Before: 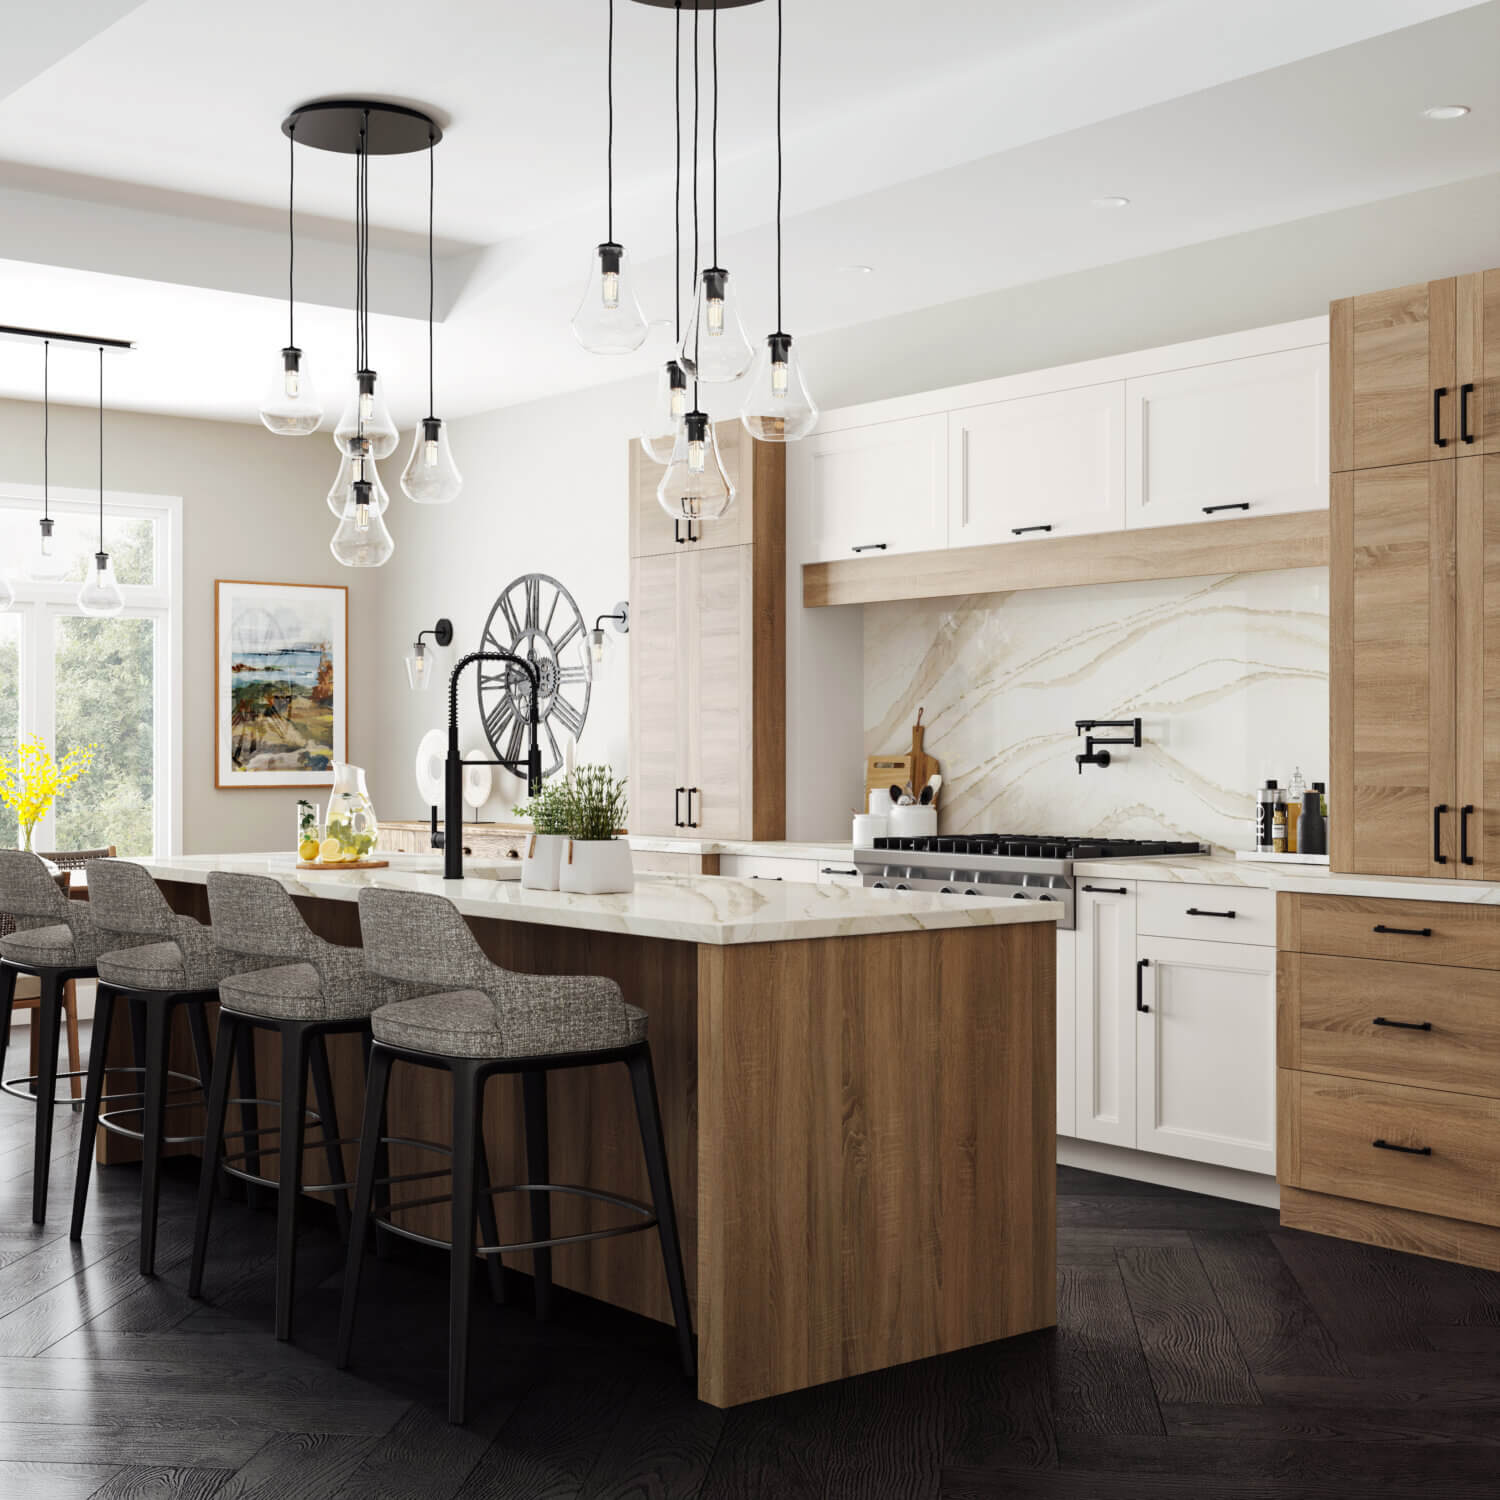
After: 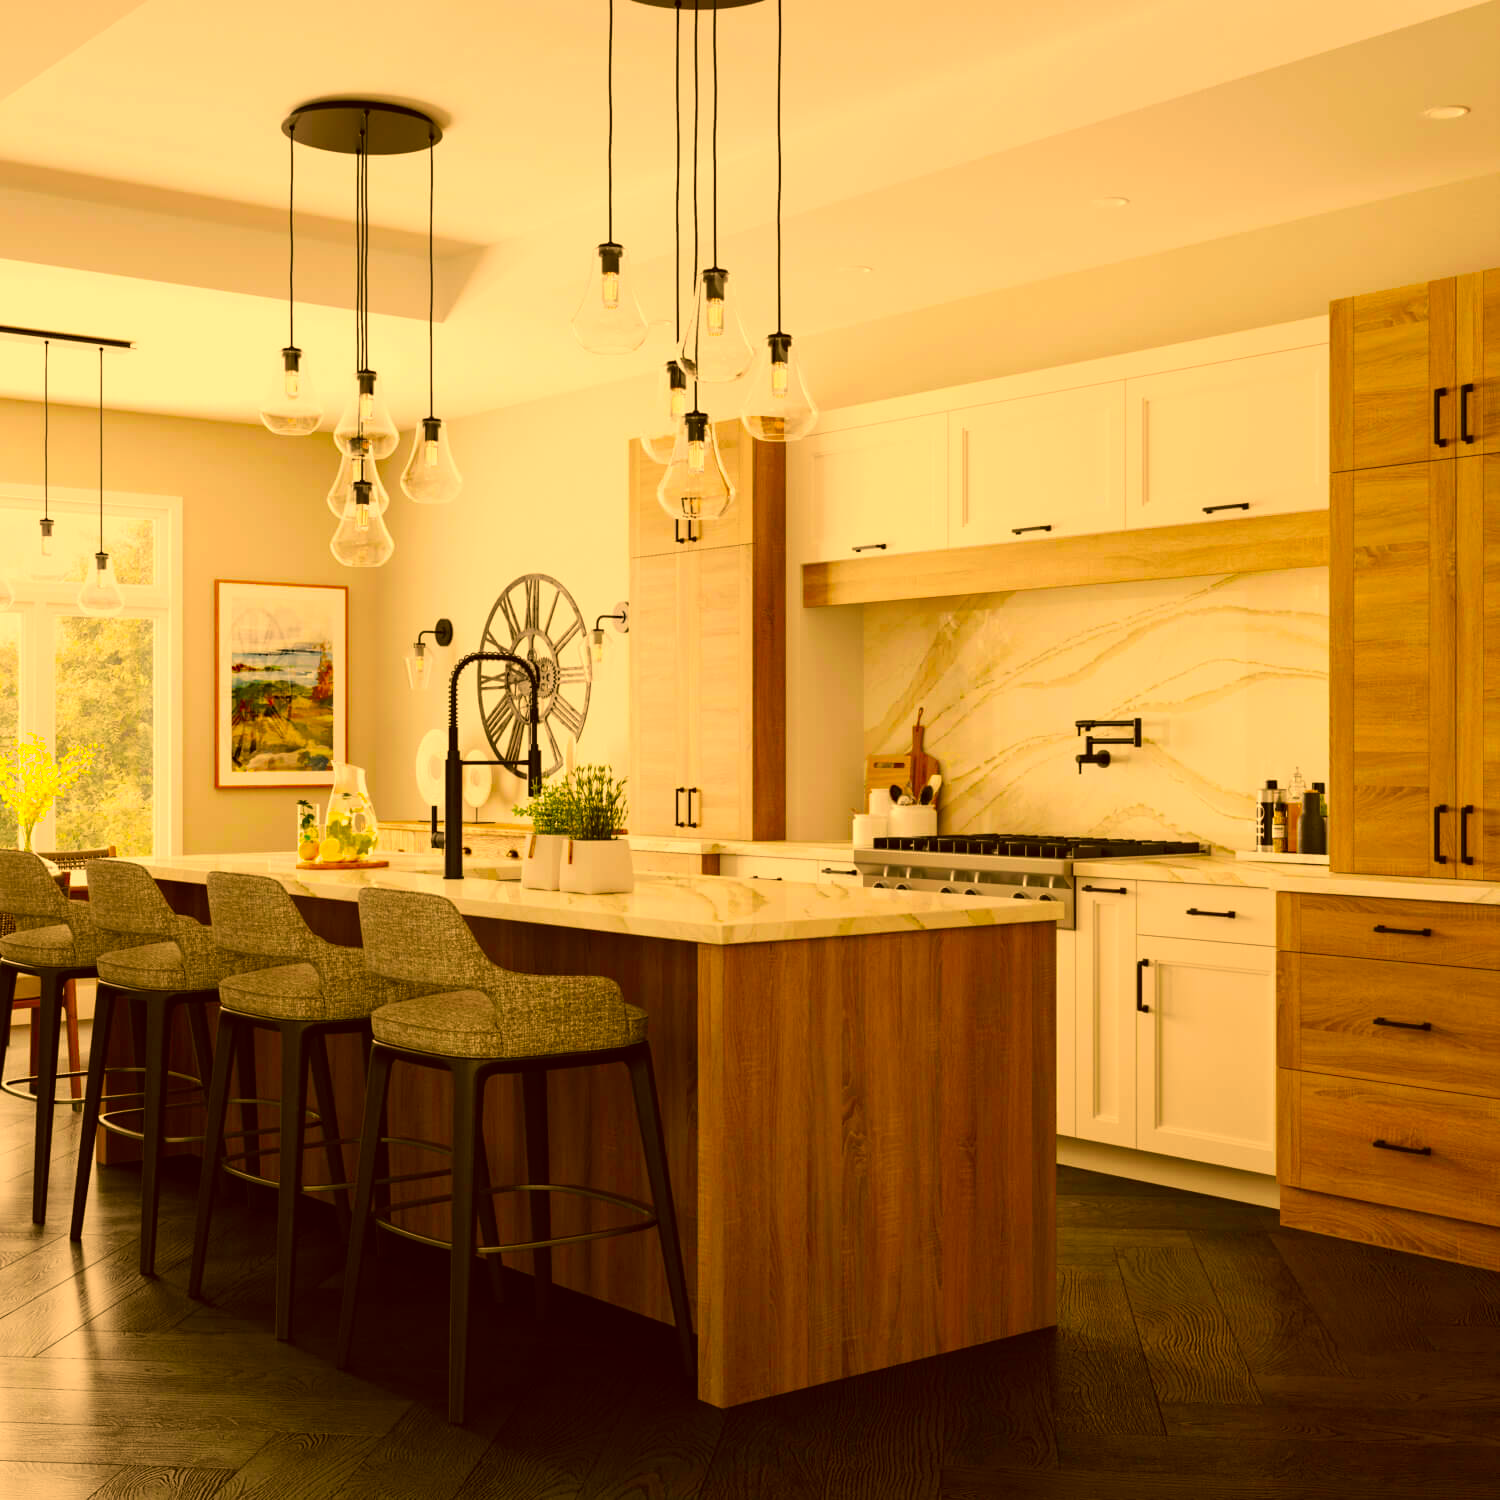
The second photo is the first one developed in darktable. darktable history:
color correction: highlights a* 11.16, highlights b* 30.77, shadows a* 2.81, shadows b* 17.91, saturation 1.75
